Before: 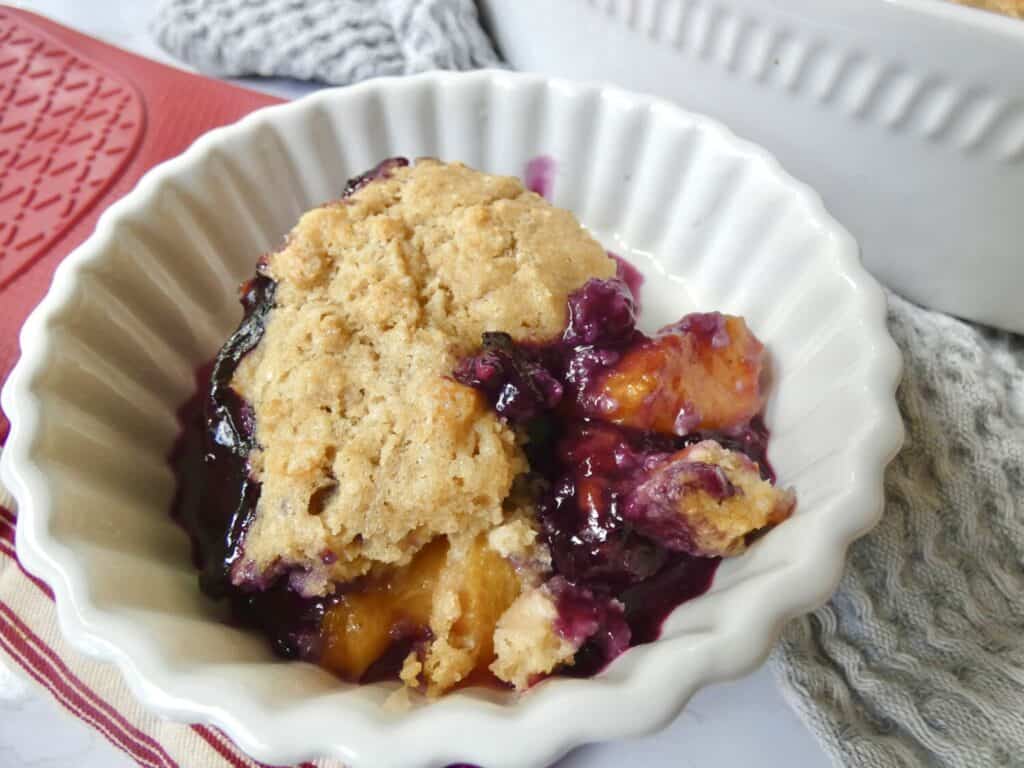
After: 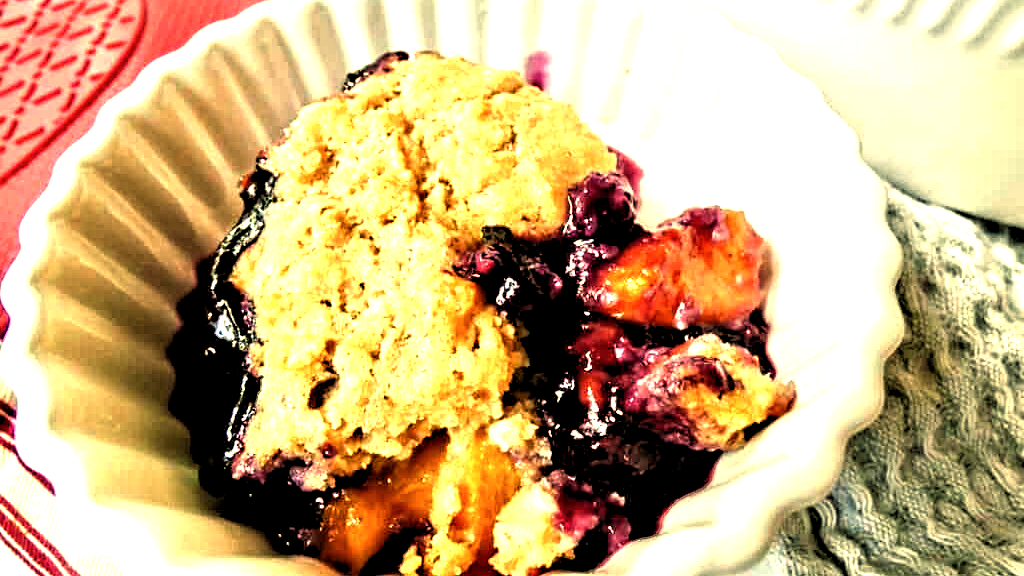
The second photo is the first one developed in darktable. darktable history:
rgb levels: levels [[0.01, 0.419, 0.839], [0, 0.5, 1], [0, 0.5, 1]]
crop: top 13.819%, bottom 11.169%
color correction: saturation 0.98
color balance: mode lift, gamma, gain (sRGB), lift [1.014, 0.966, 0.918, 0.87], gamma [0.86, 0.734, 0.918, 0.976], gain [1.063, 1.13, 1.063, 0.86]
contrast equalizer: octaves 7, y [[0.5, 0.542, 0.583, 0.625, 0.667, 0.708], [0.5 ×6], [0.5 ×6], [0 ×6], [0 ×6]]
exposure: exposure 0.74 EV, compensate highlight preservation false
